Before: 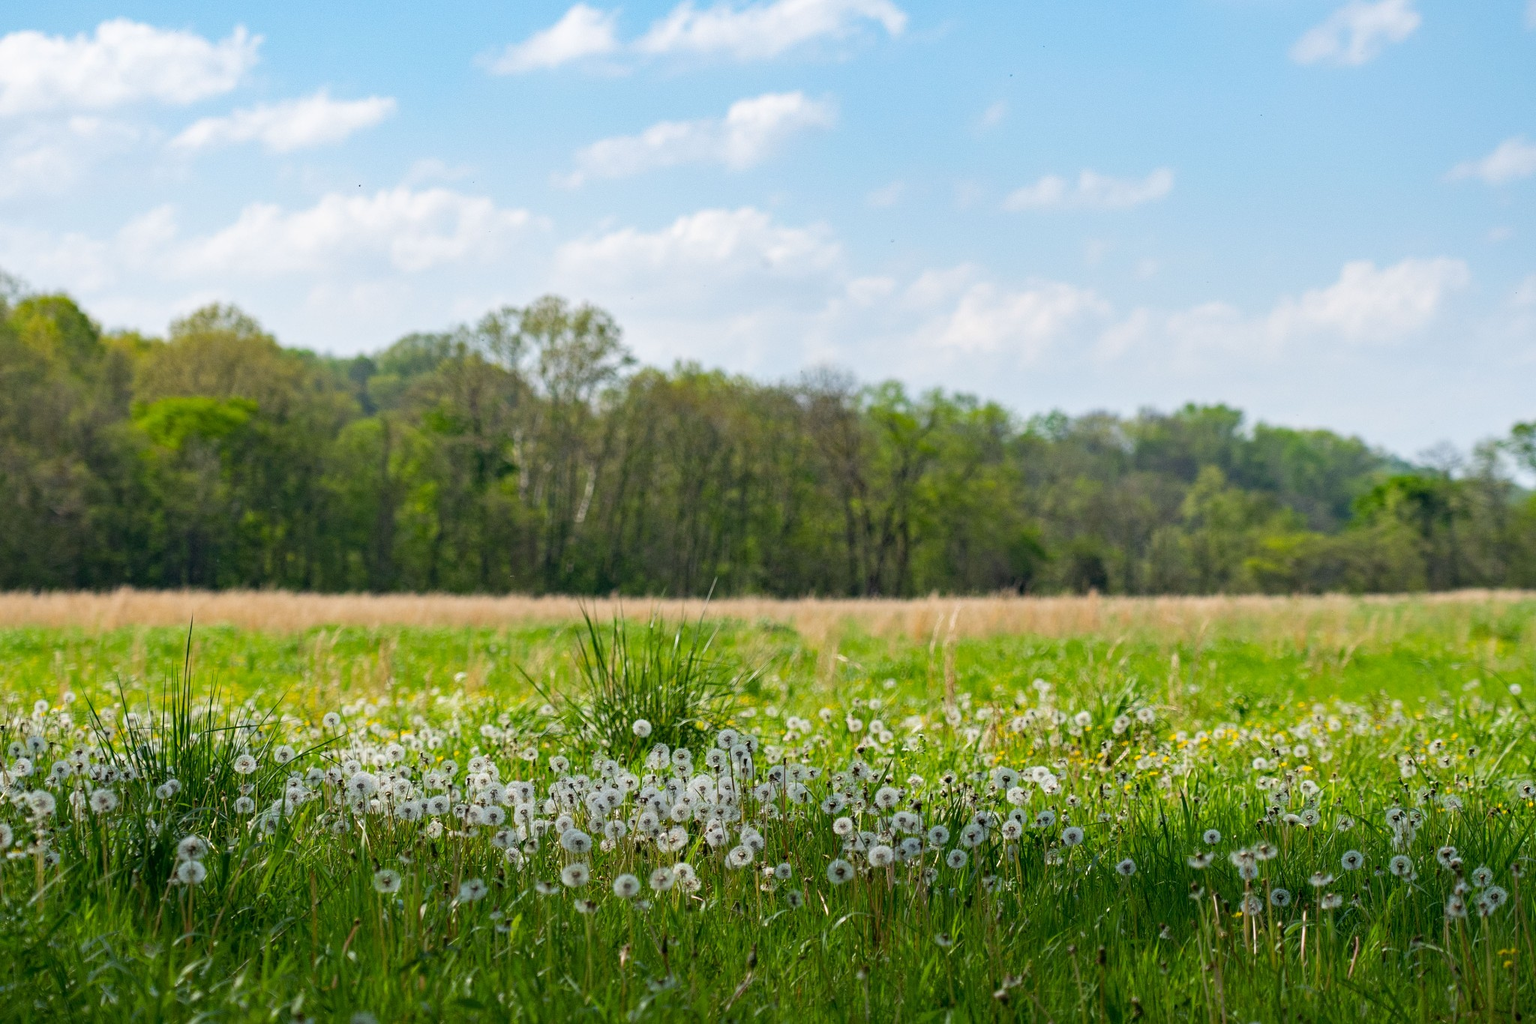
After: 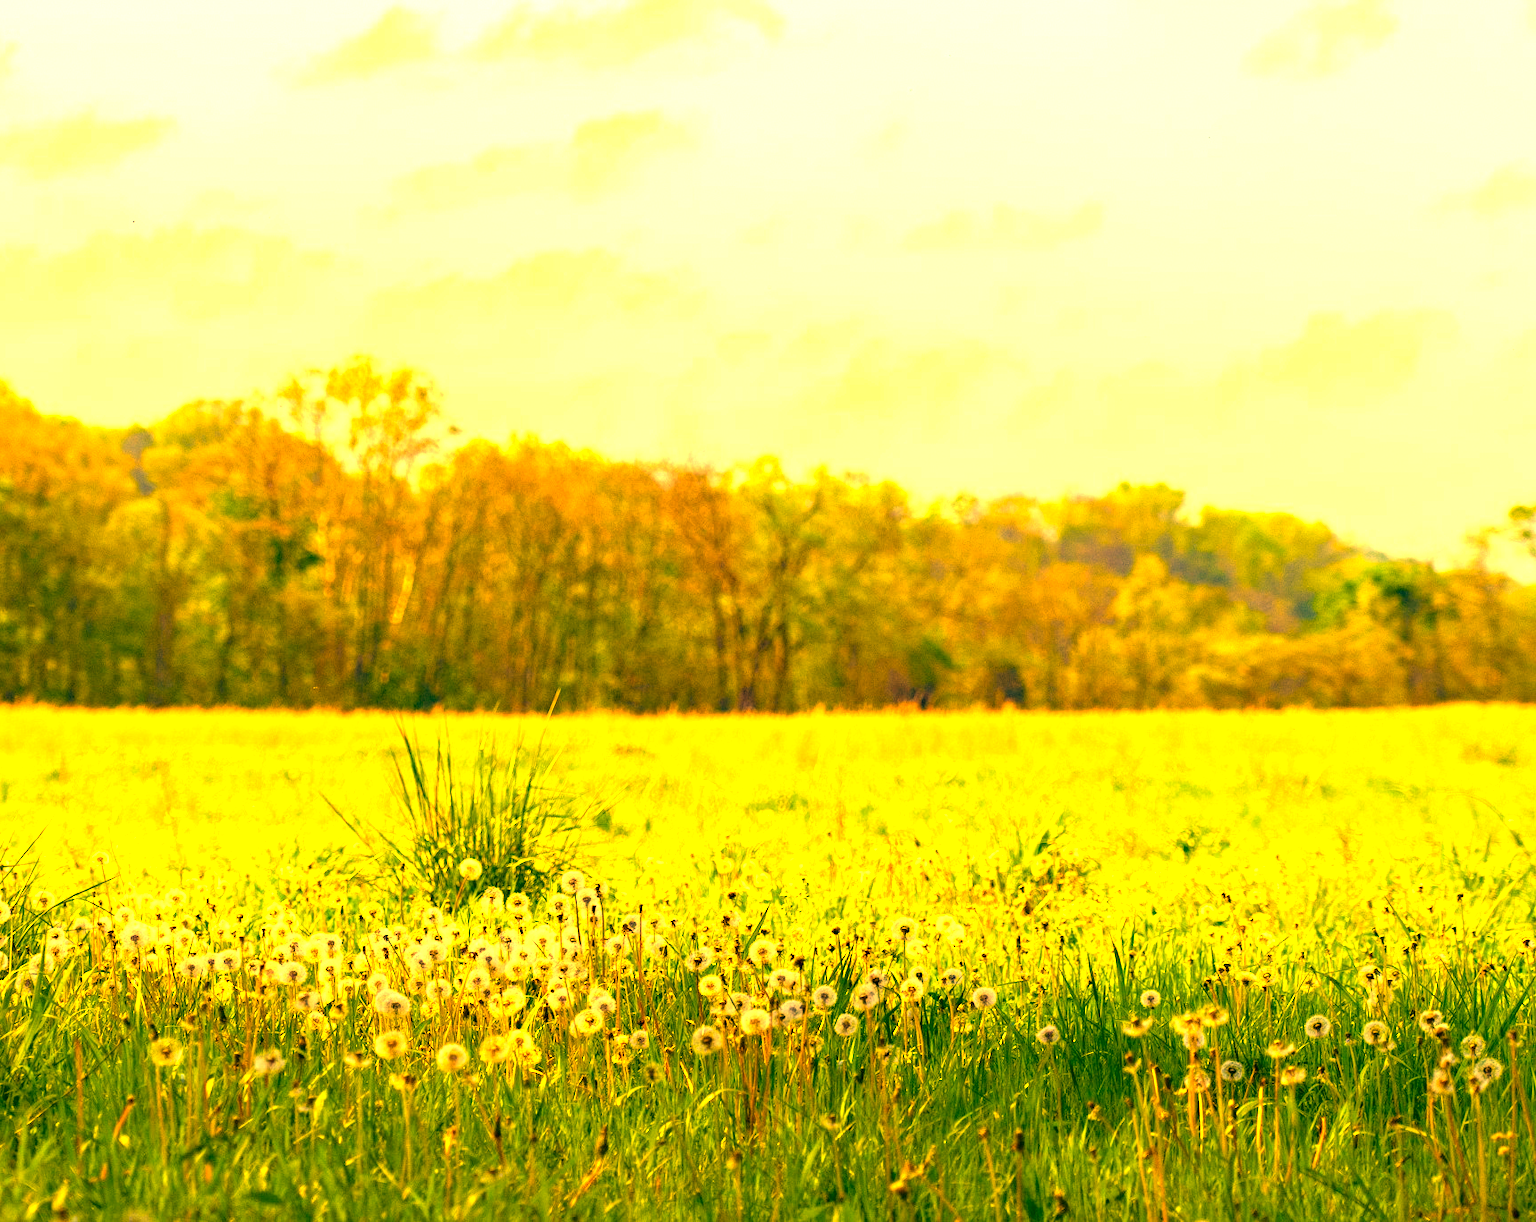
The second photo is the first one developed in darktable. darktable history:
white balance: red 1.467, blue 0.684
crop: left 16.145%
exposure: black level correction 0, exposure 1.45 EV, compensate exposure bias true, compensate highlight preservation false
color balance rgb: linear chroma grading › global chroma 15%, perceptual saturation grading › global saturation 30%
